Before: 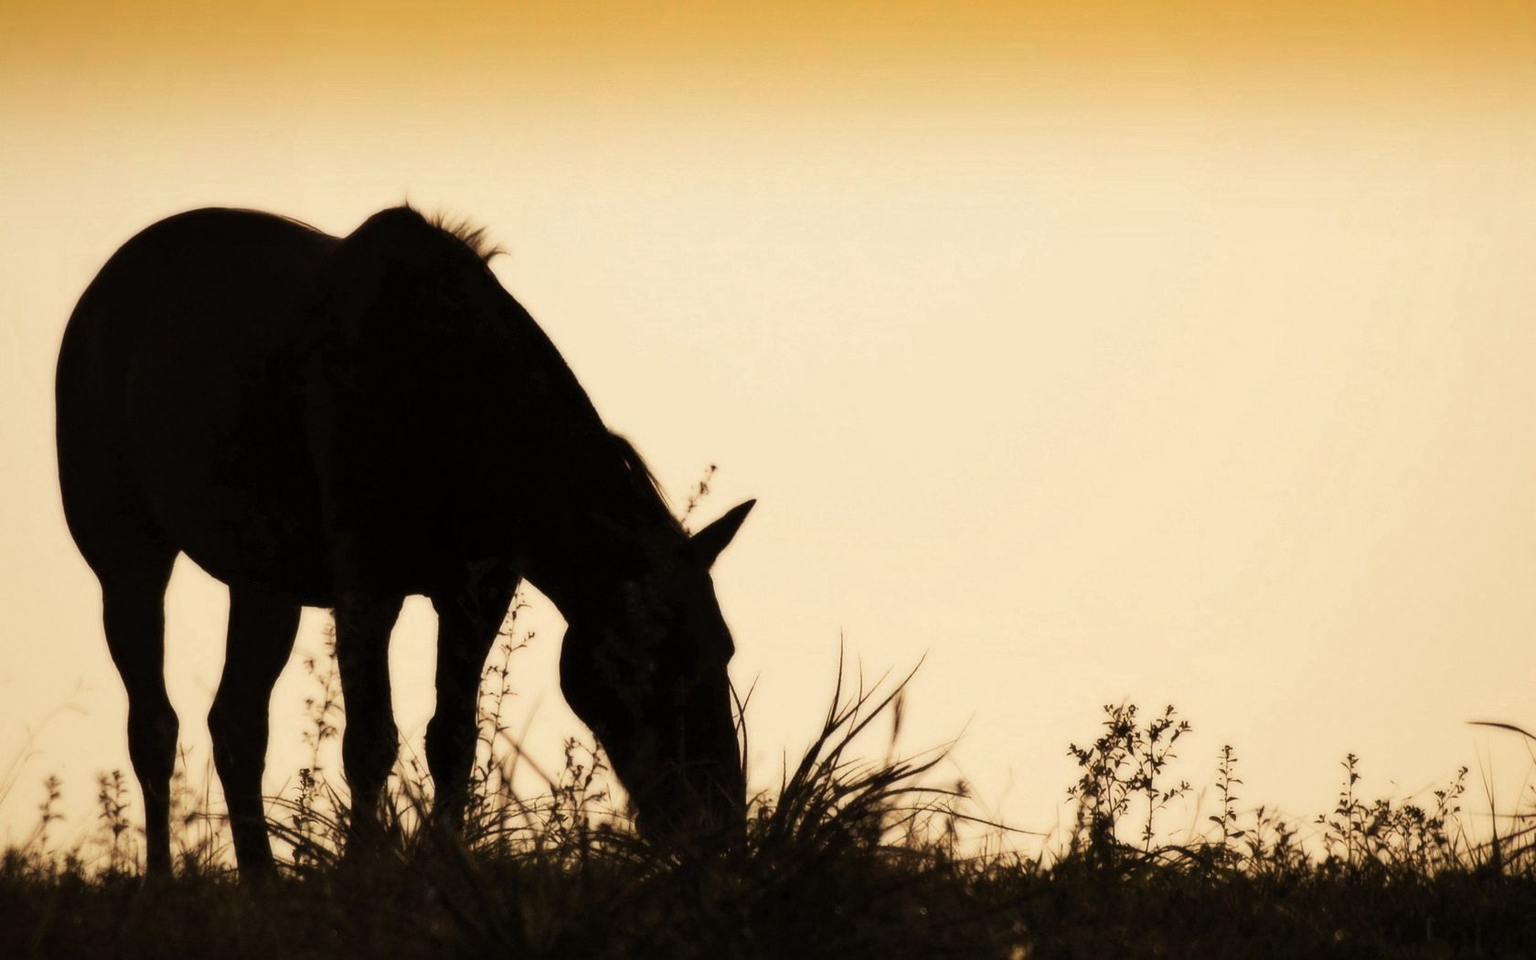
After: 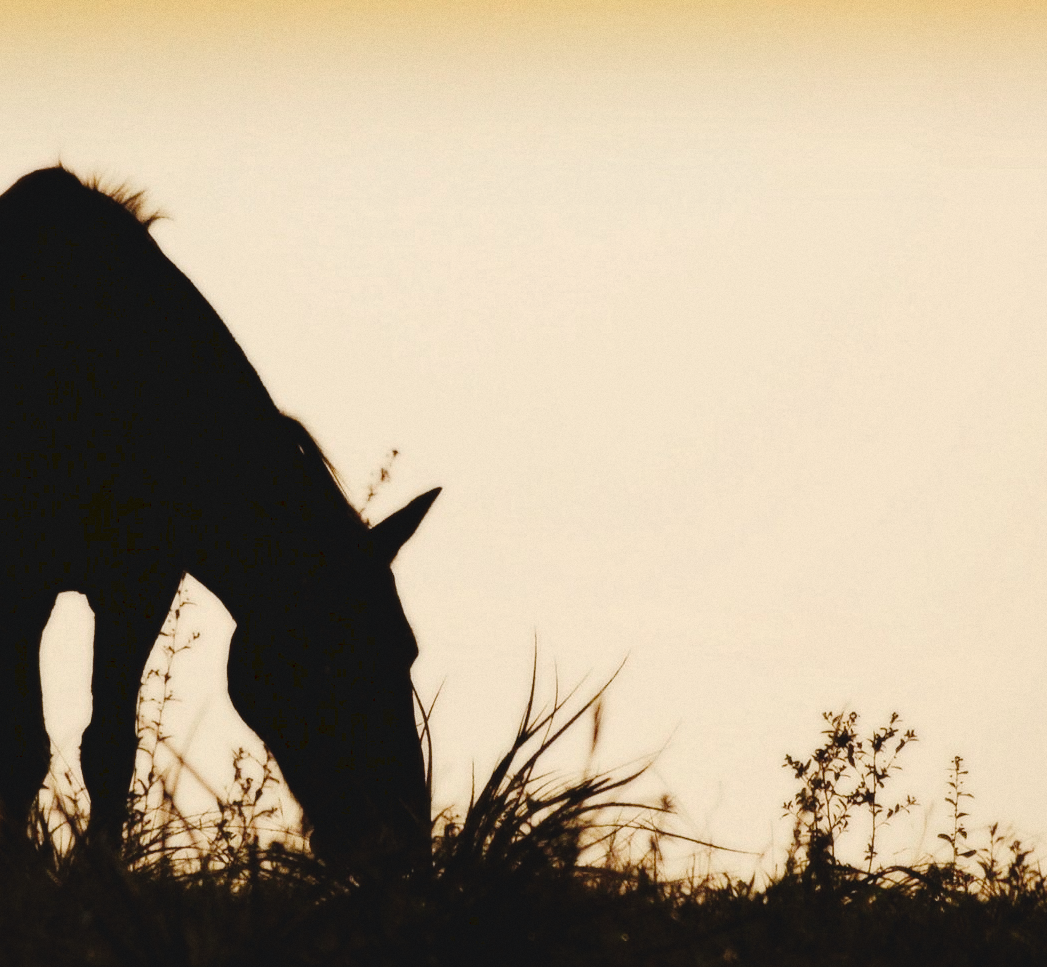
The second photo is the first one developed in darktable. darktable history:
crop and rotate: left 22.918%, top 5.629%, right 14.711%, bottom 2.247%
grain: coarseness 0.09 ISO
tone curve: curves: ch0 [(0, 0) (0.003, 0.064) (0.011, 0.065) (0.025, 0.061) (0.044, 0.068) (0.069, 0.083) (0.1, 0.102) (0.136, 0.126) (0.177, 0.172) (0.224, 0.225) (0.277, 0.306) (0.335, 0.397) (0.399, 0.483) (0.468, 0.56) (0.543, 0.634) (0.623, 0.708) (0.709, 0.77) (0.801, 0.832) (0.898, 0.899) (1, 1)], preserve colors none
